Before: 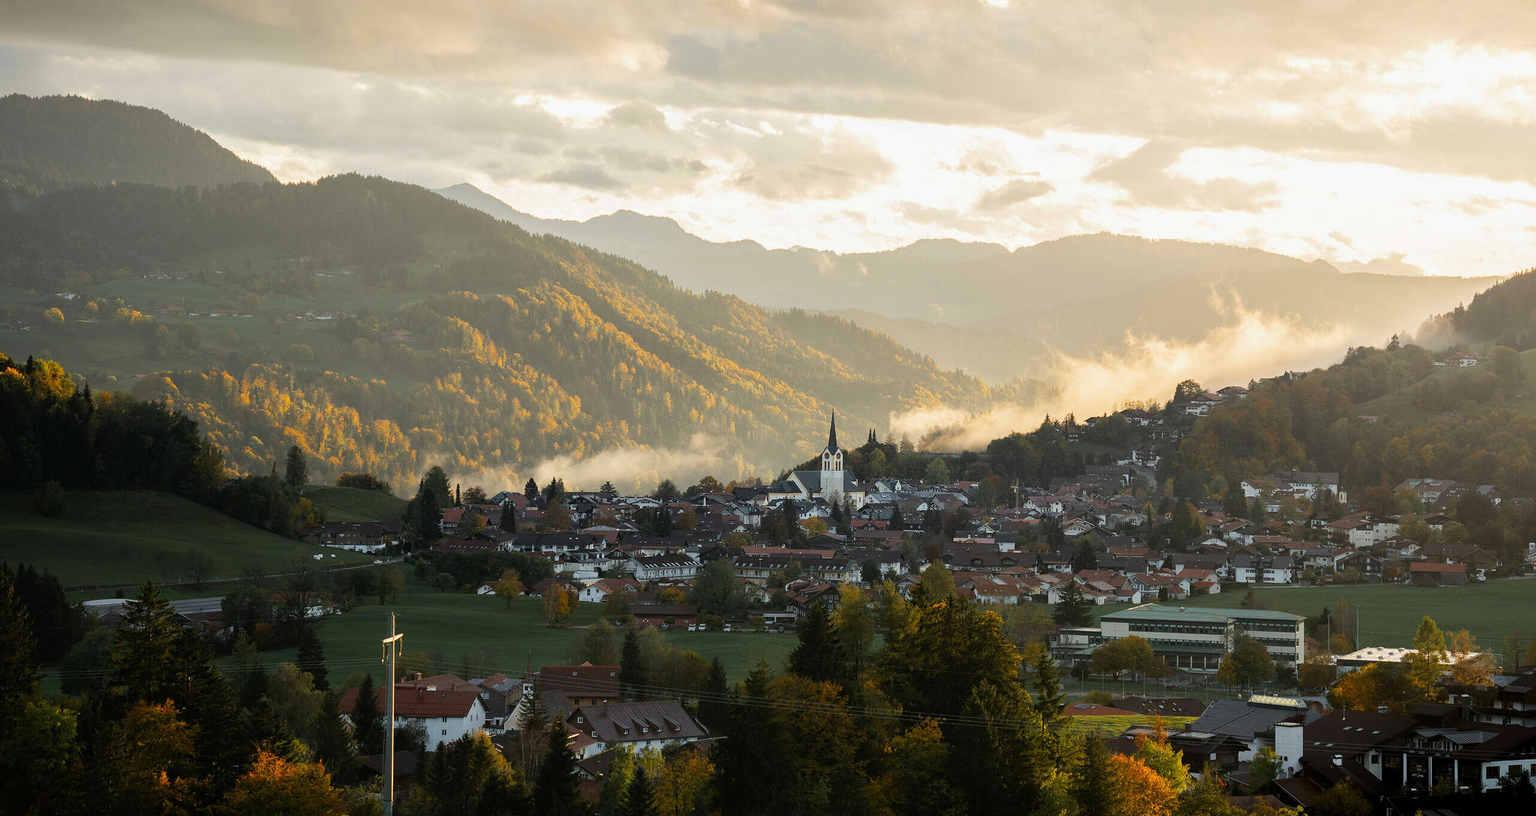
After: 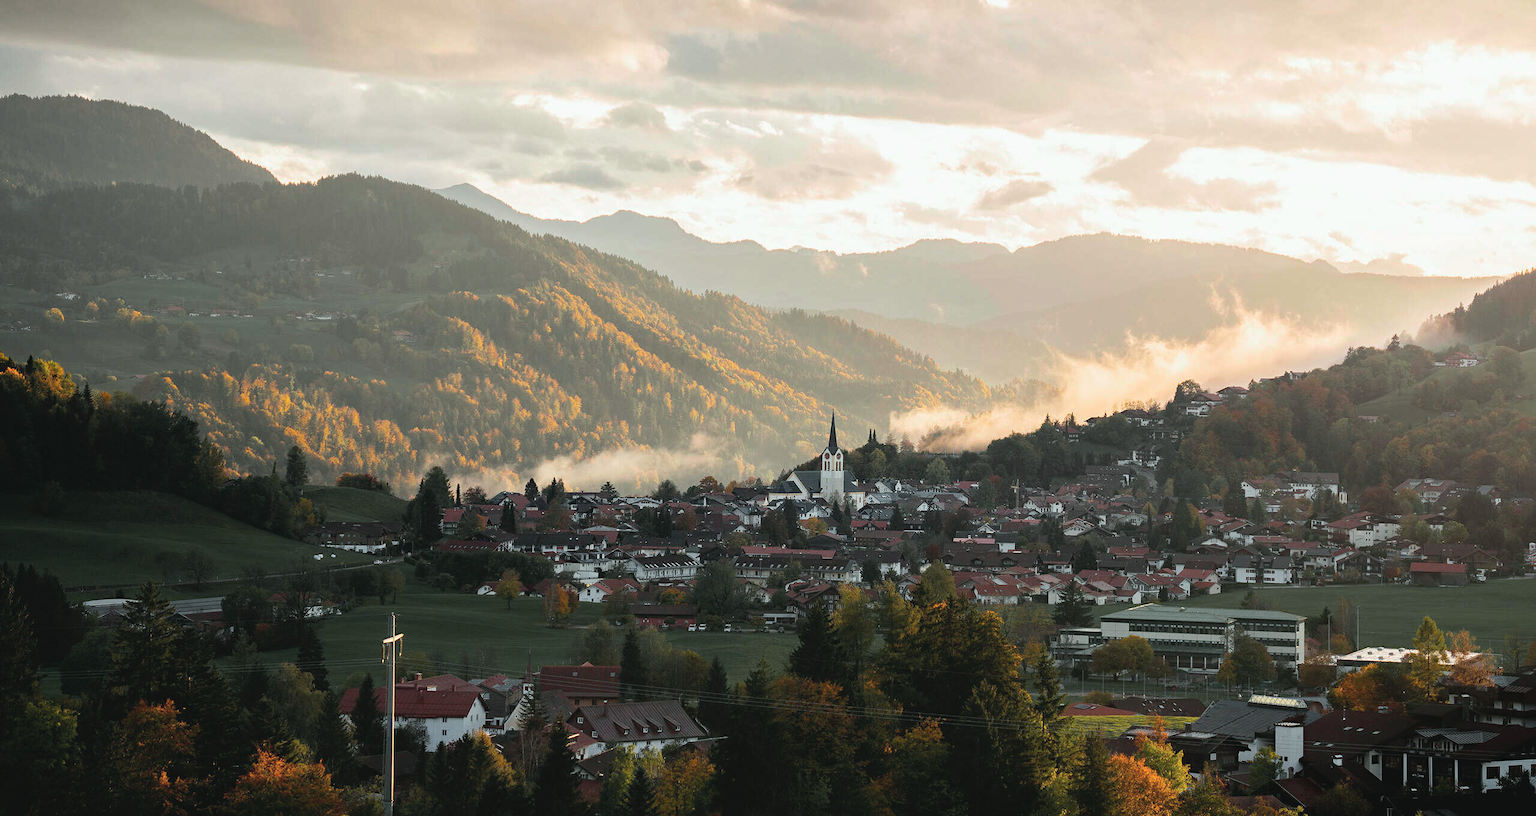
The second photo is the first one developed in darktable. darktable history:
tone curve: curves: ch0 [(0, 0.046) (0.04, 0.074) (0.831, 0.861) (1, 1)]; ch1 [(0, 0) (0.146, 0.159) (0.338, 0.365) (0.417, 0.455) (0.489, 0.486) (0.504, 0.502) (0.529, 0.537) (0.563, 0.567) (1, 1)]; ch2 [(0, 0) (0.307, 0.298) (0.388, 0.375) (0.443, 0.456) (0.485, 0.492) (0.544, 0.525) (1, 1)], color space Lab, independent channels, preserve colors none
haze removal: compatibility mode true, adaptive false
